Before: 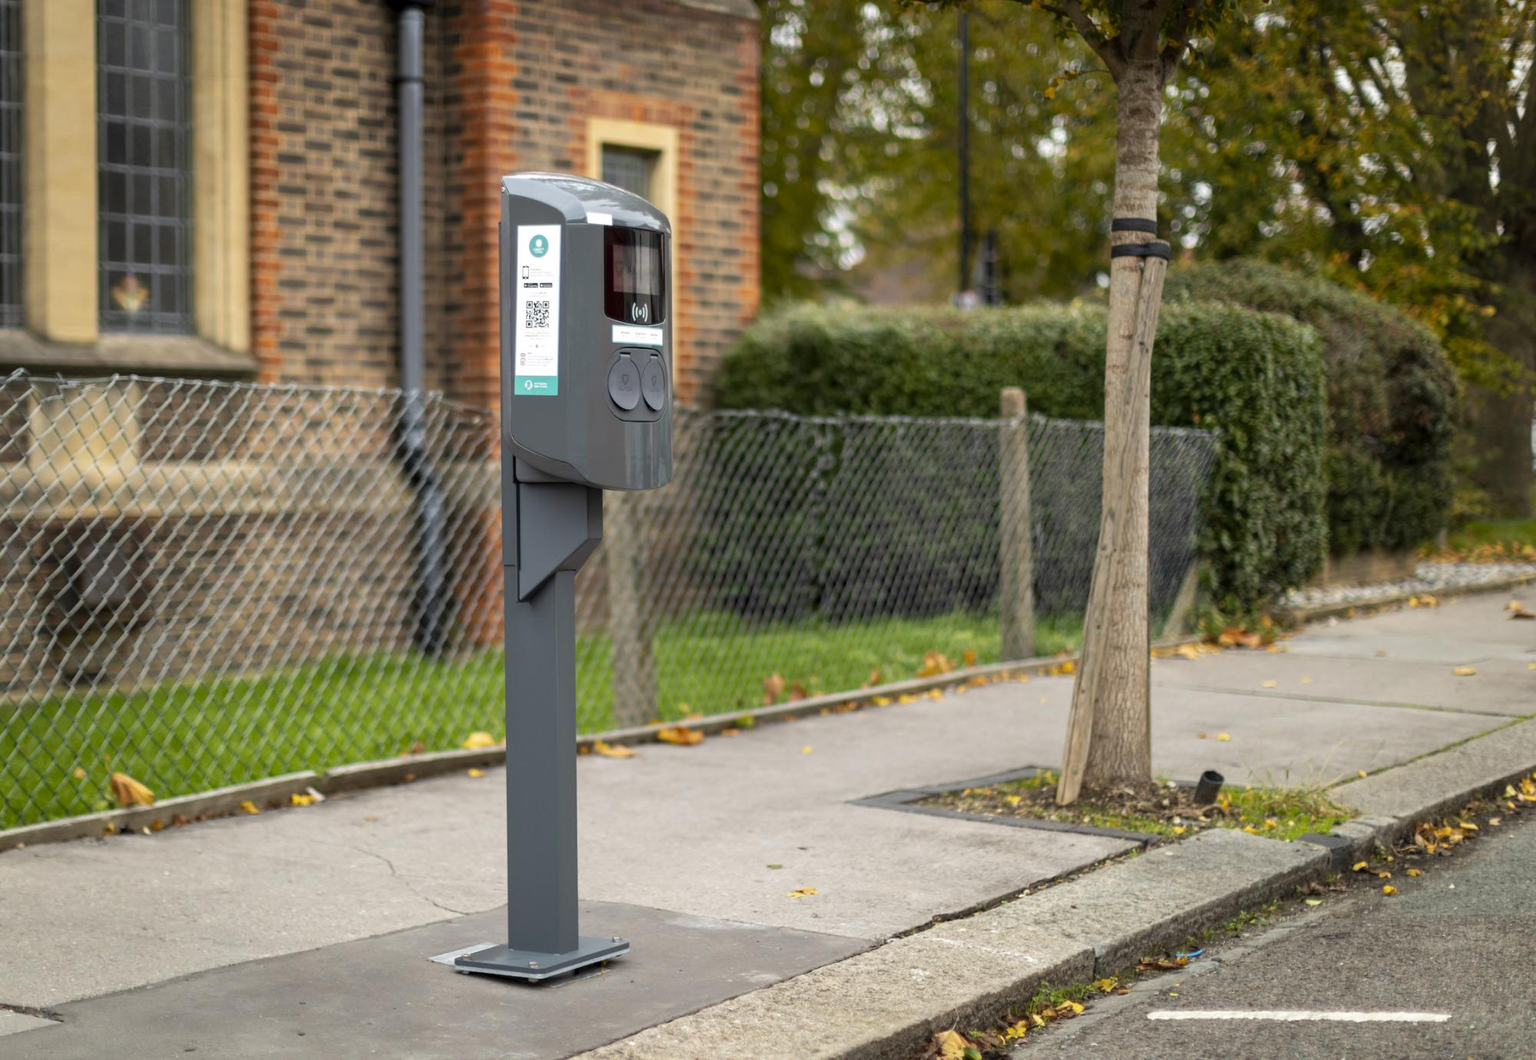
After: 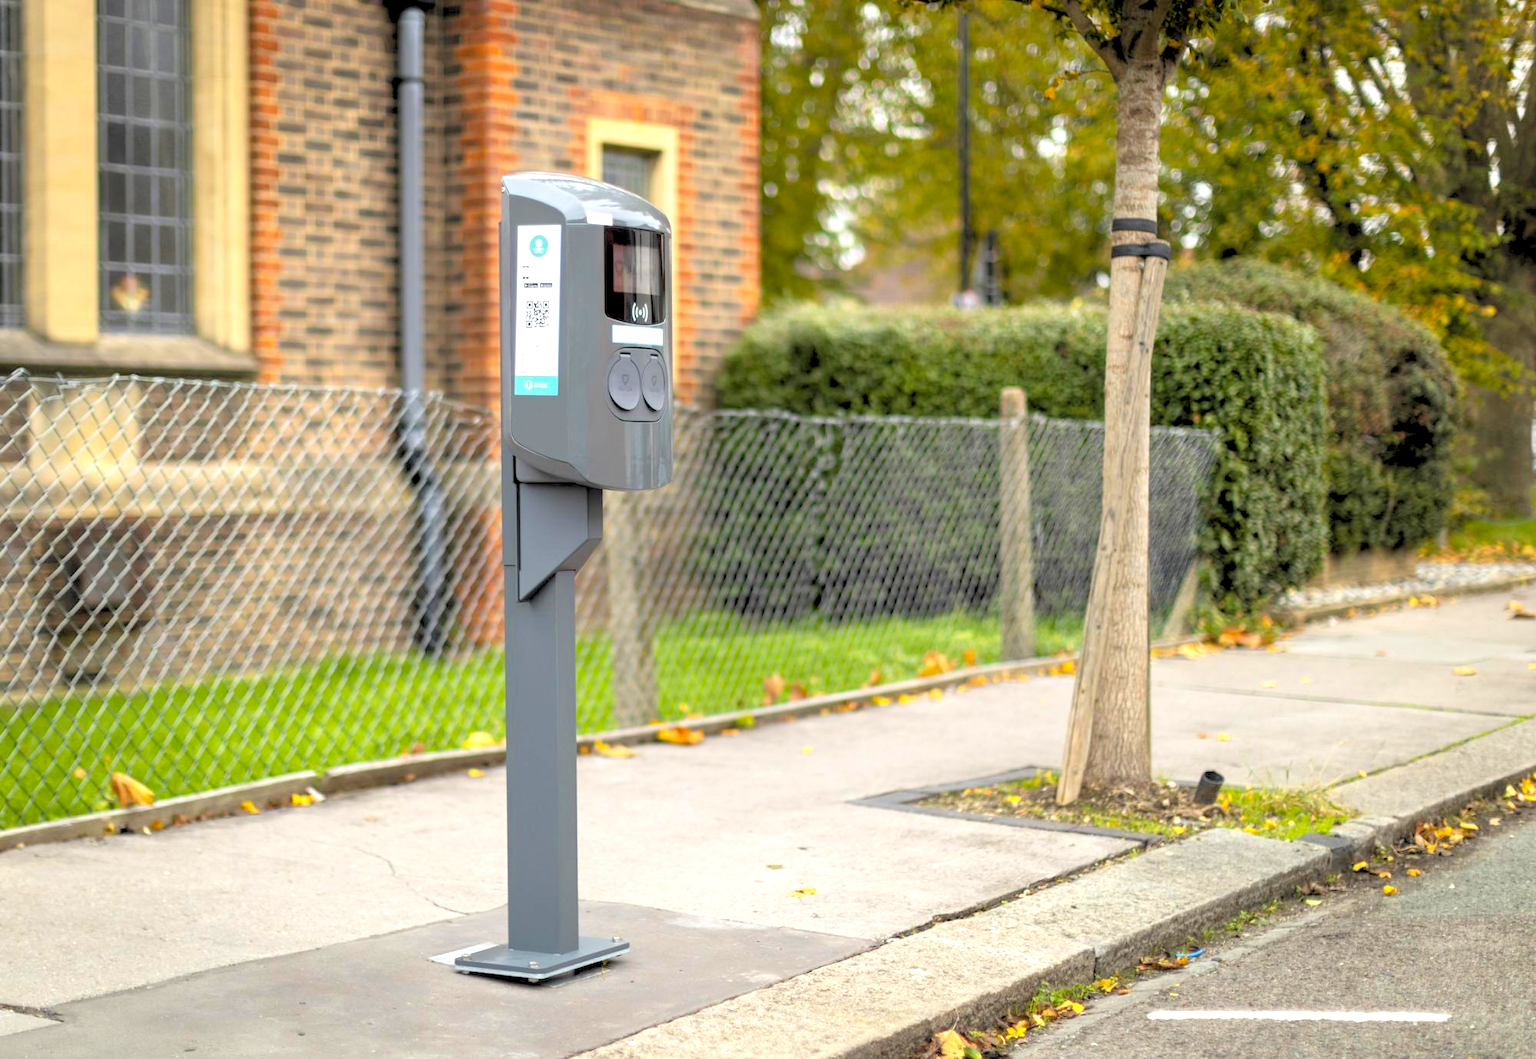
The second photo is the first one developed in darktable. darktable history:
color balance: output saturation 110%
rgb levels: preserve colors sum RGB, levels [[0.038, 0.433, 0.934], [0, 0.5, 1], [0, 0.5, 1]]
exposure: black level correction 0, exposure 1.015 EV, compensate exposure bias true, compensate highlight preservation false
color zones: curves: ch0 [(0, 0.5) (0.143, 0.5) (0.286, 0.5) (0.429, 0.5) (0.571, 0.5) (0.714, 0.476) (0.857, 0.5) (1, 0.5)]; ch2 [(0, 0.5) (0.143, 0.5) (0.286, 0.5) (0.429, 0.5) (0.571, 0.5) (0.714, 0.487) (0.857, 0.5) (1, 0.5)]
